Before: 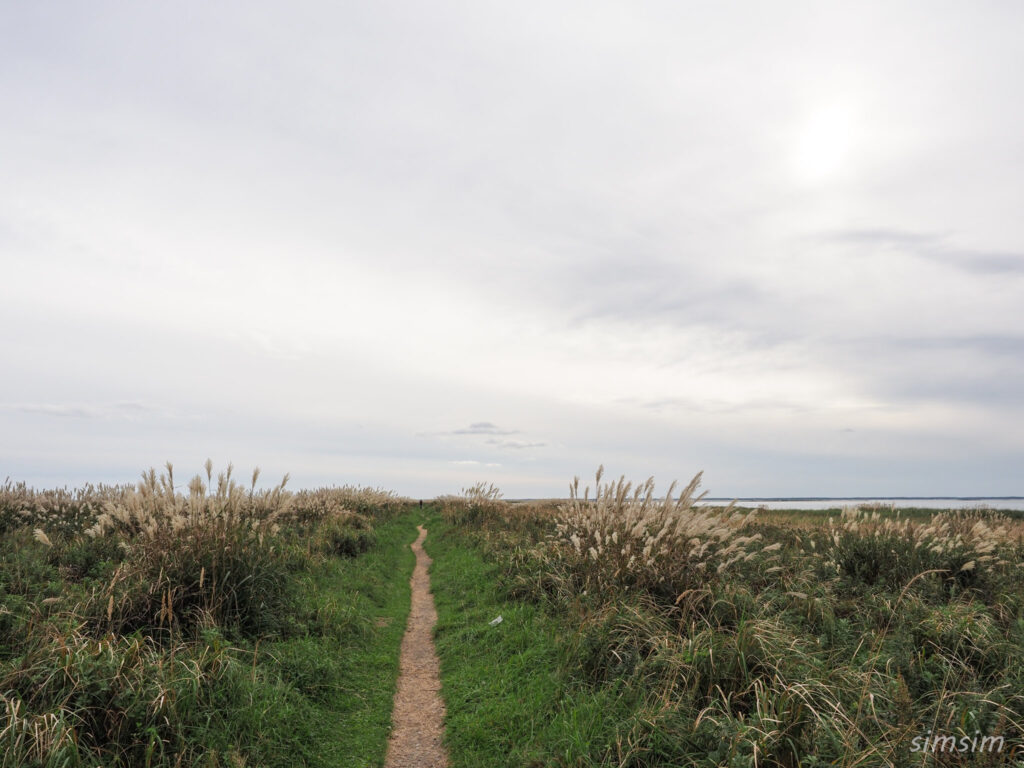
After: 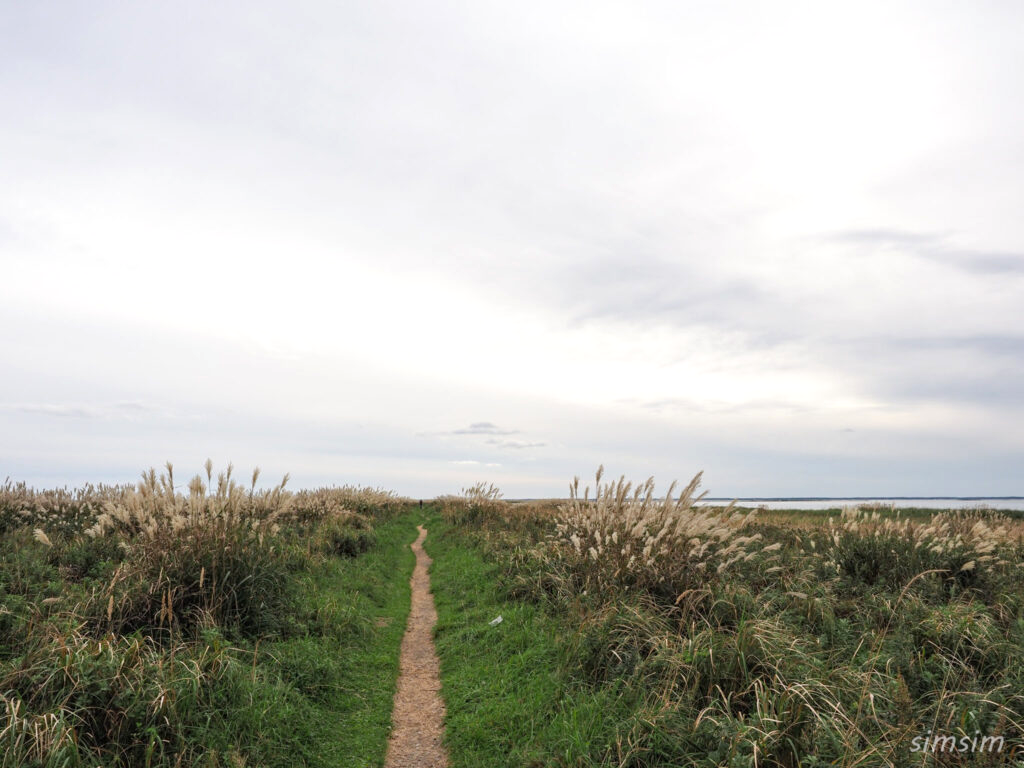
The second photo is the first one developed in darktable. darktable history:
exposure: exposure 0.208 EV, compensate highlight preservation false
haze removal: compatibility mode true, adaptive false
